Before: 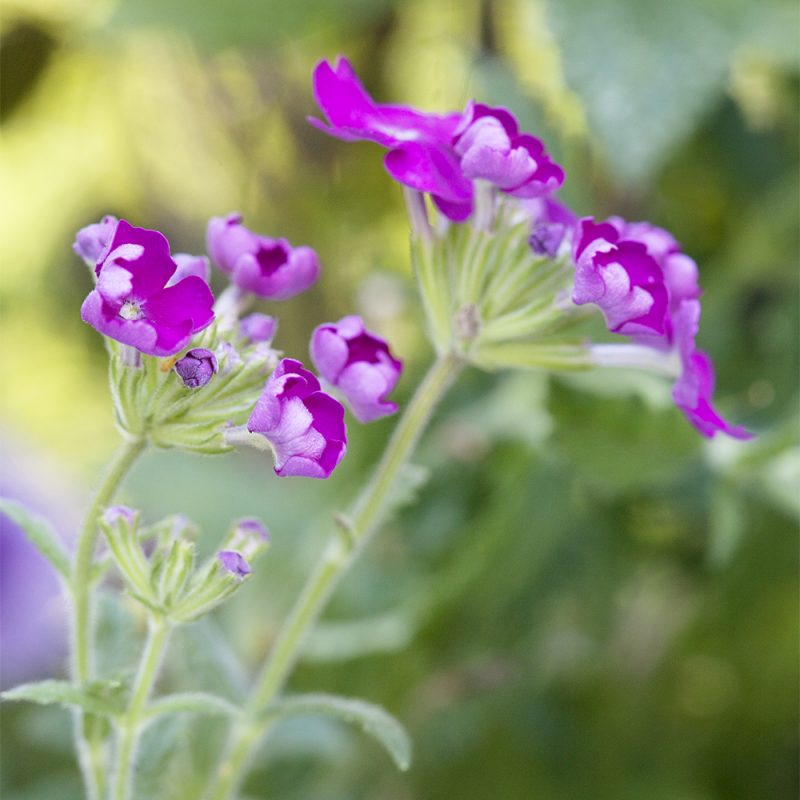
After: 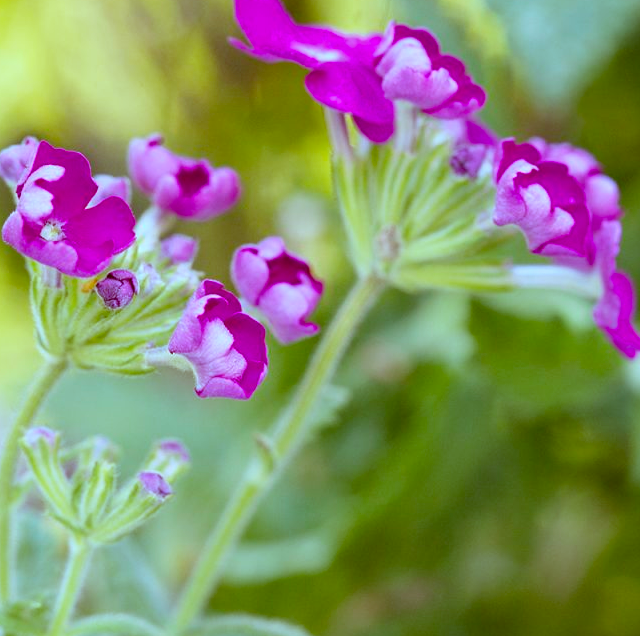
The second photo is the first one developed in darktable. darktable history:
color balance rgb: perceptual saturation grading › global saturation 30.943%
color correction: highlights a* -14.44, highlights b* -16.81, shadows a* 10.23, shadows b* 29.04
crop and rotate: left 10.053%, top 10.029%, right 9.911%, bottom 10.383%
